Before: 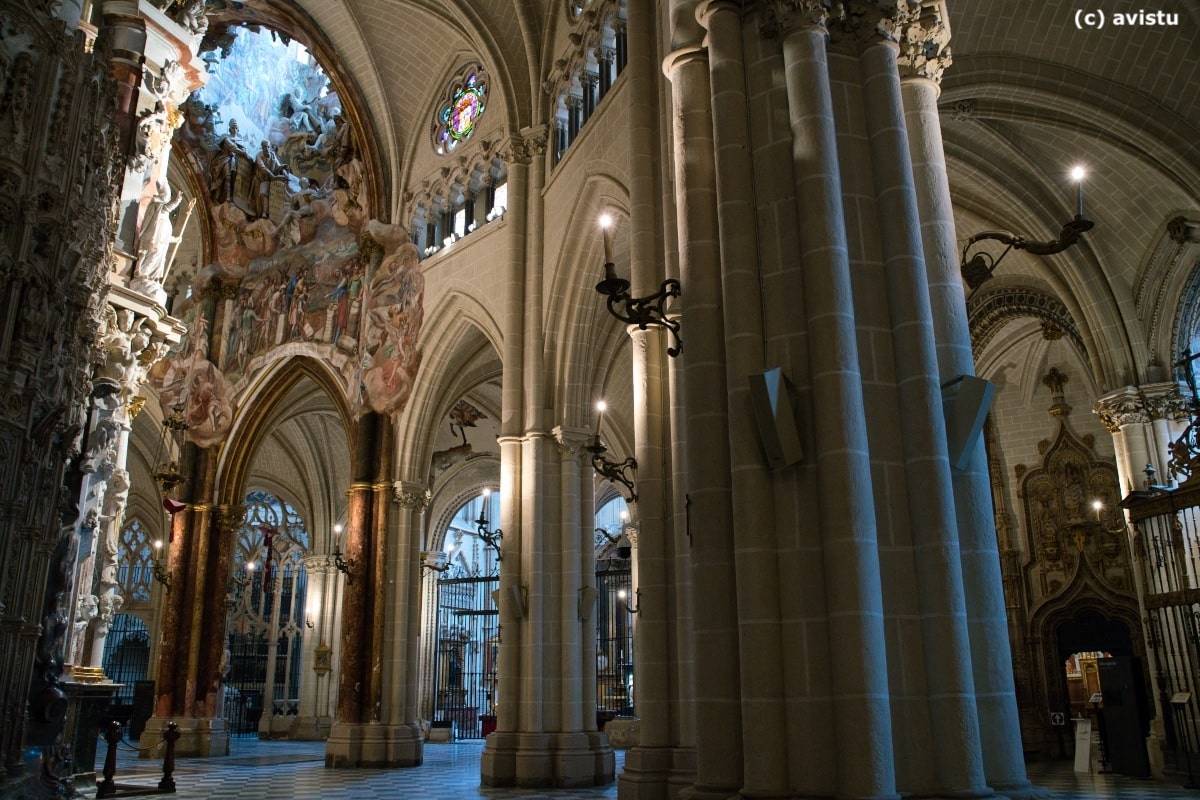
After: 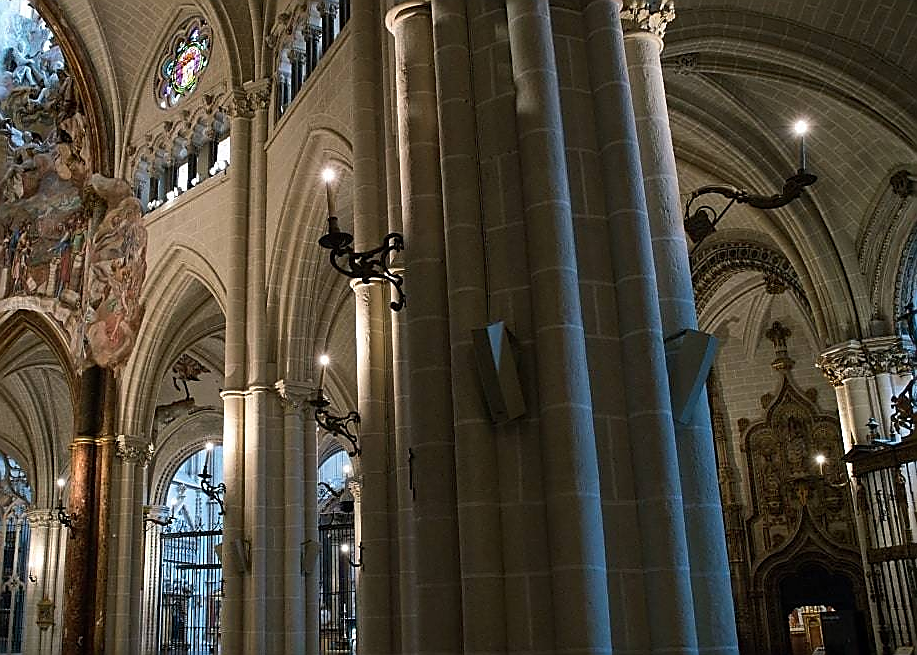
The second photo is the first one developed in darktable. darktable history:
crop: left 23.095%, top 5.827%, bottom 11.854%
sharpen: radius 1.4, amount 1.25, threshold 0.7
